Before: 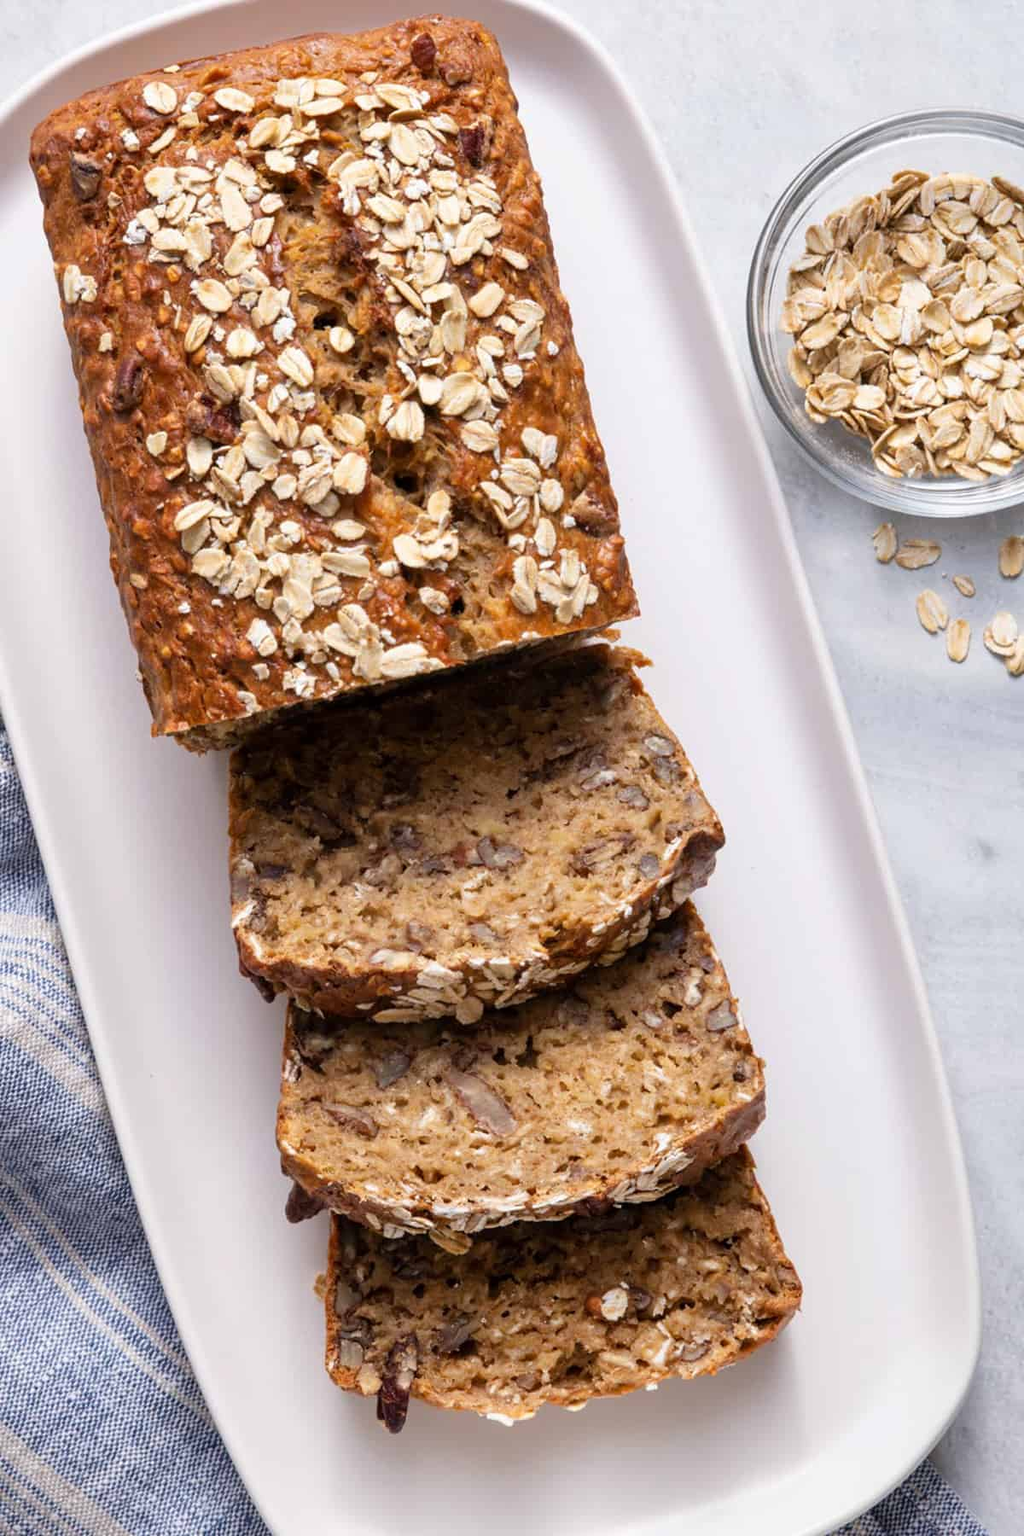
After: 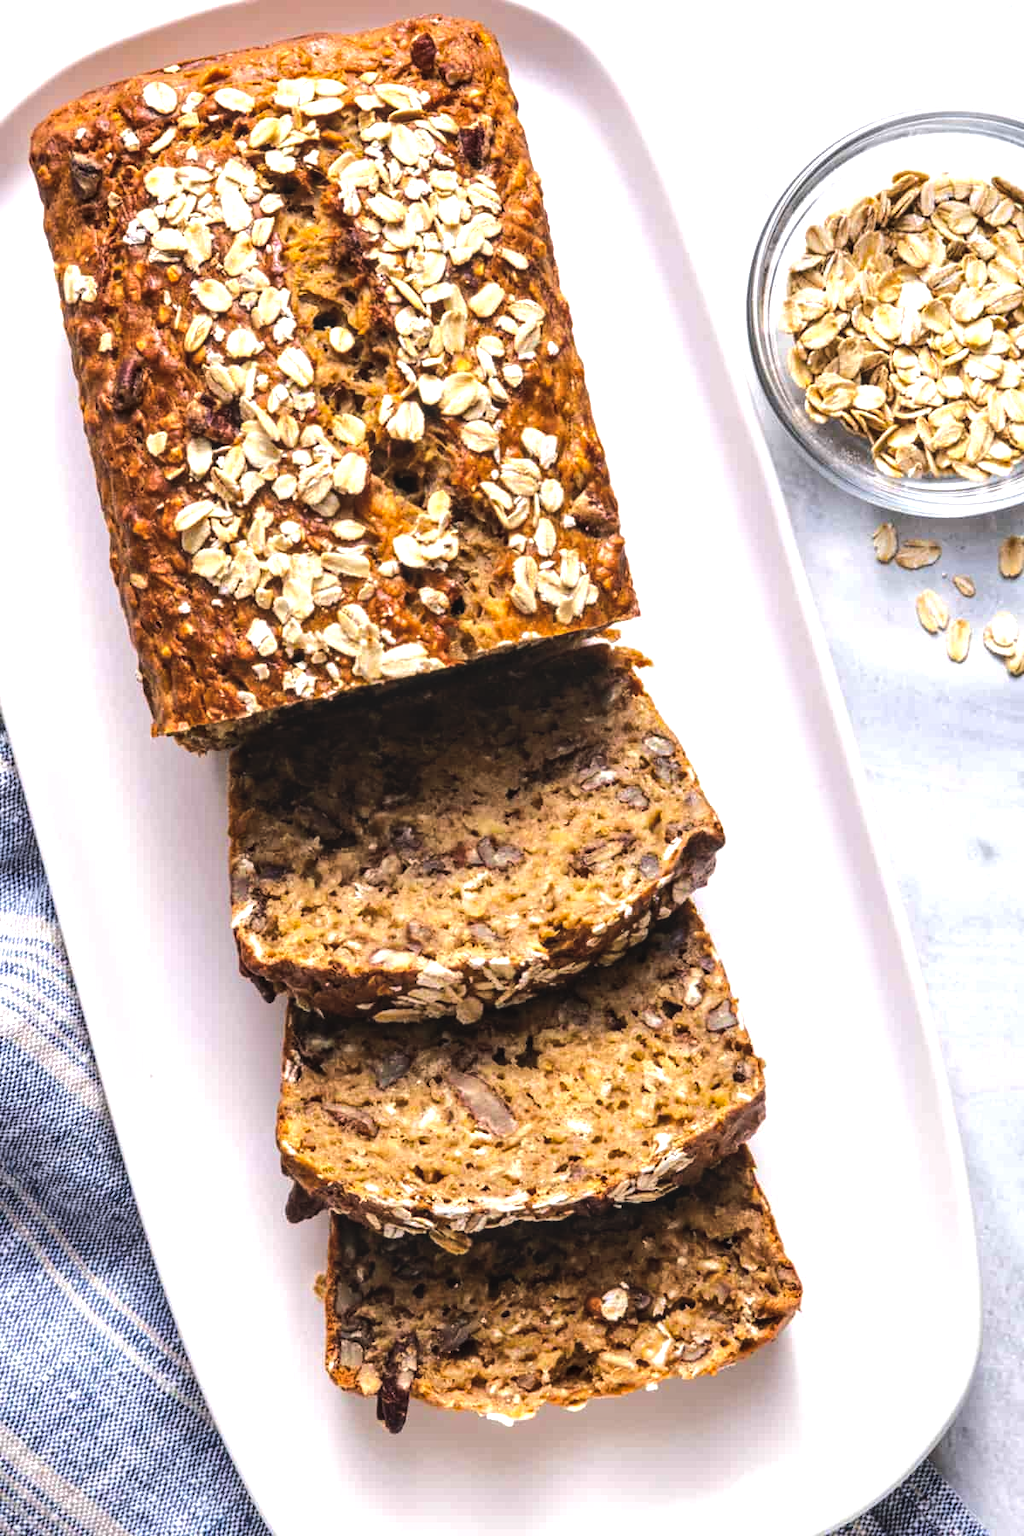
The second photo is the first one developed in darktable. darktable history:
color balance rgb: global offset › luminance 0.71%, perceptual saturation grading › global saturation -11.5%, perceptual brilliance grading › highlights 17.77%, perceptual brilliance grading › mid-tones 31.71%, perceptual brilliance grading › shadows -31.01%, global vibrance 50%
local contrast: on, module defaults
